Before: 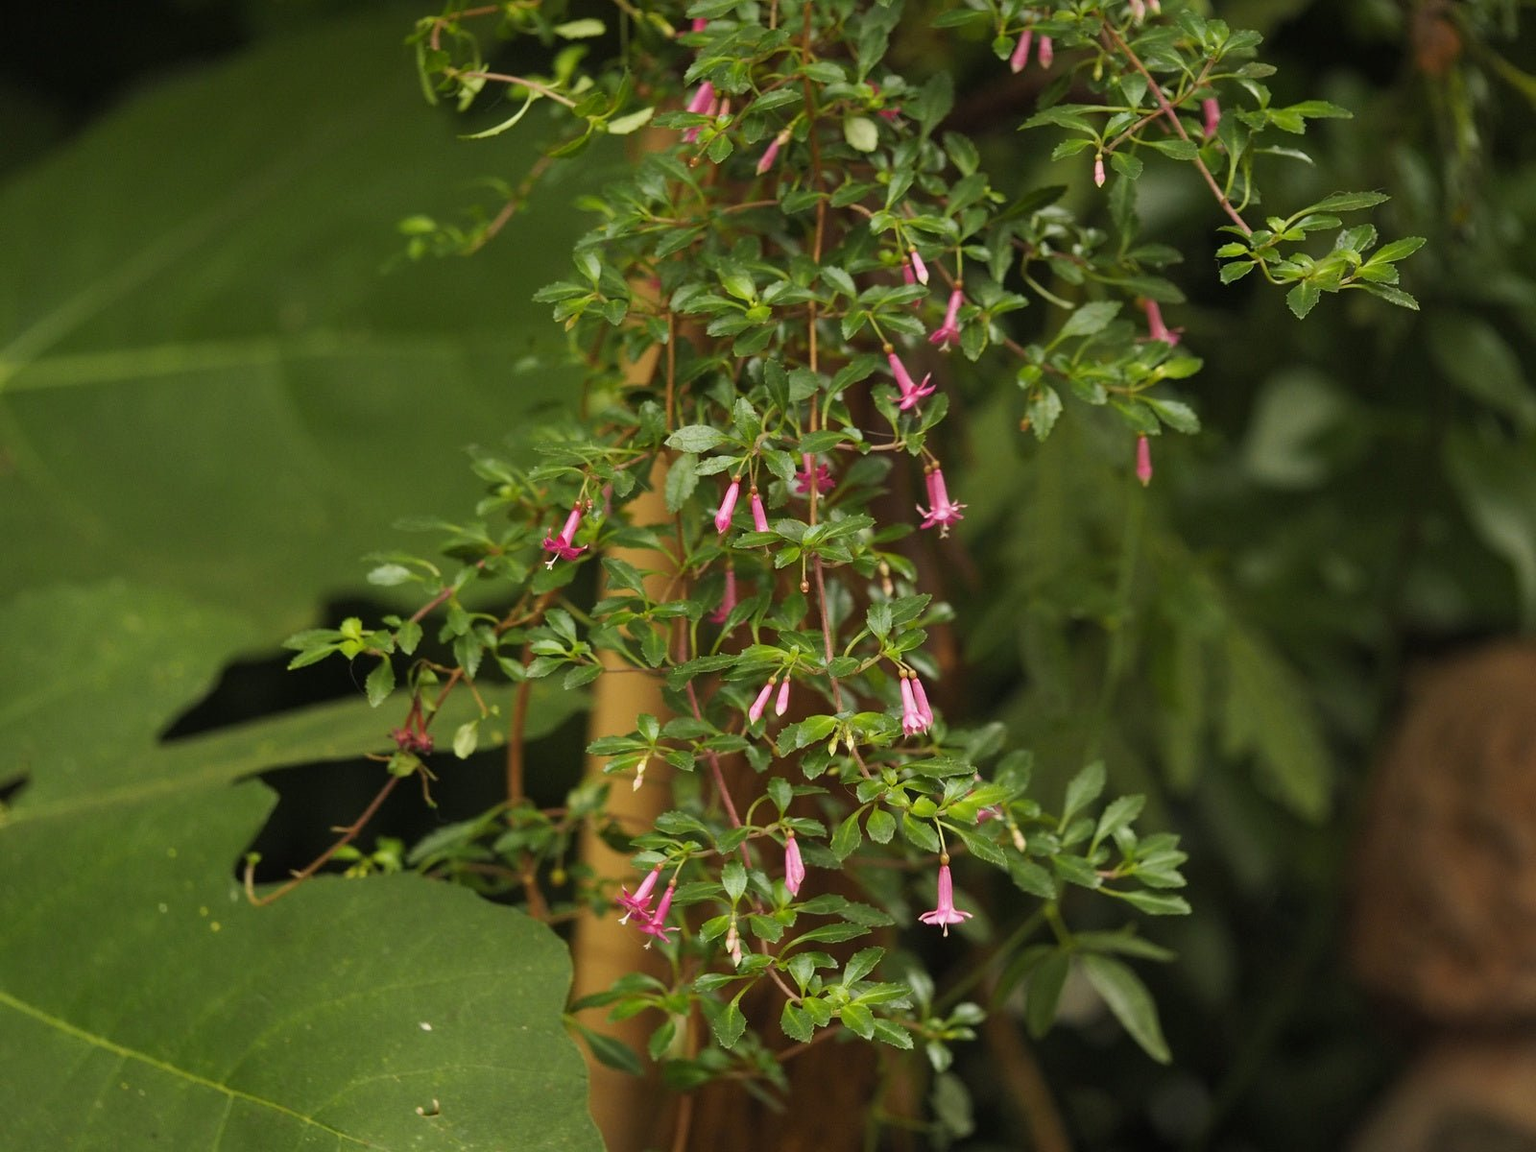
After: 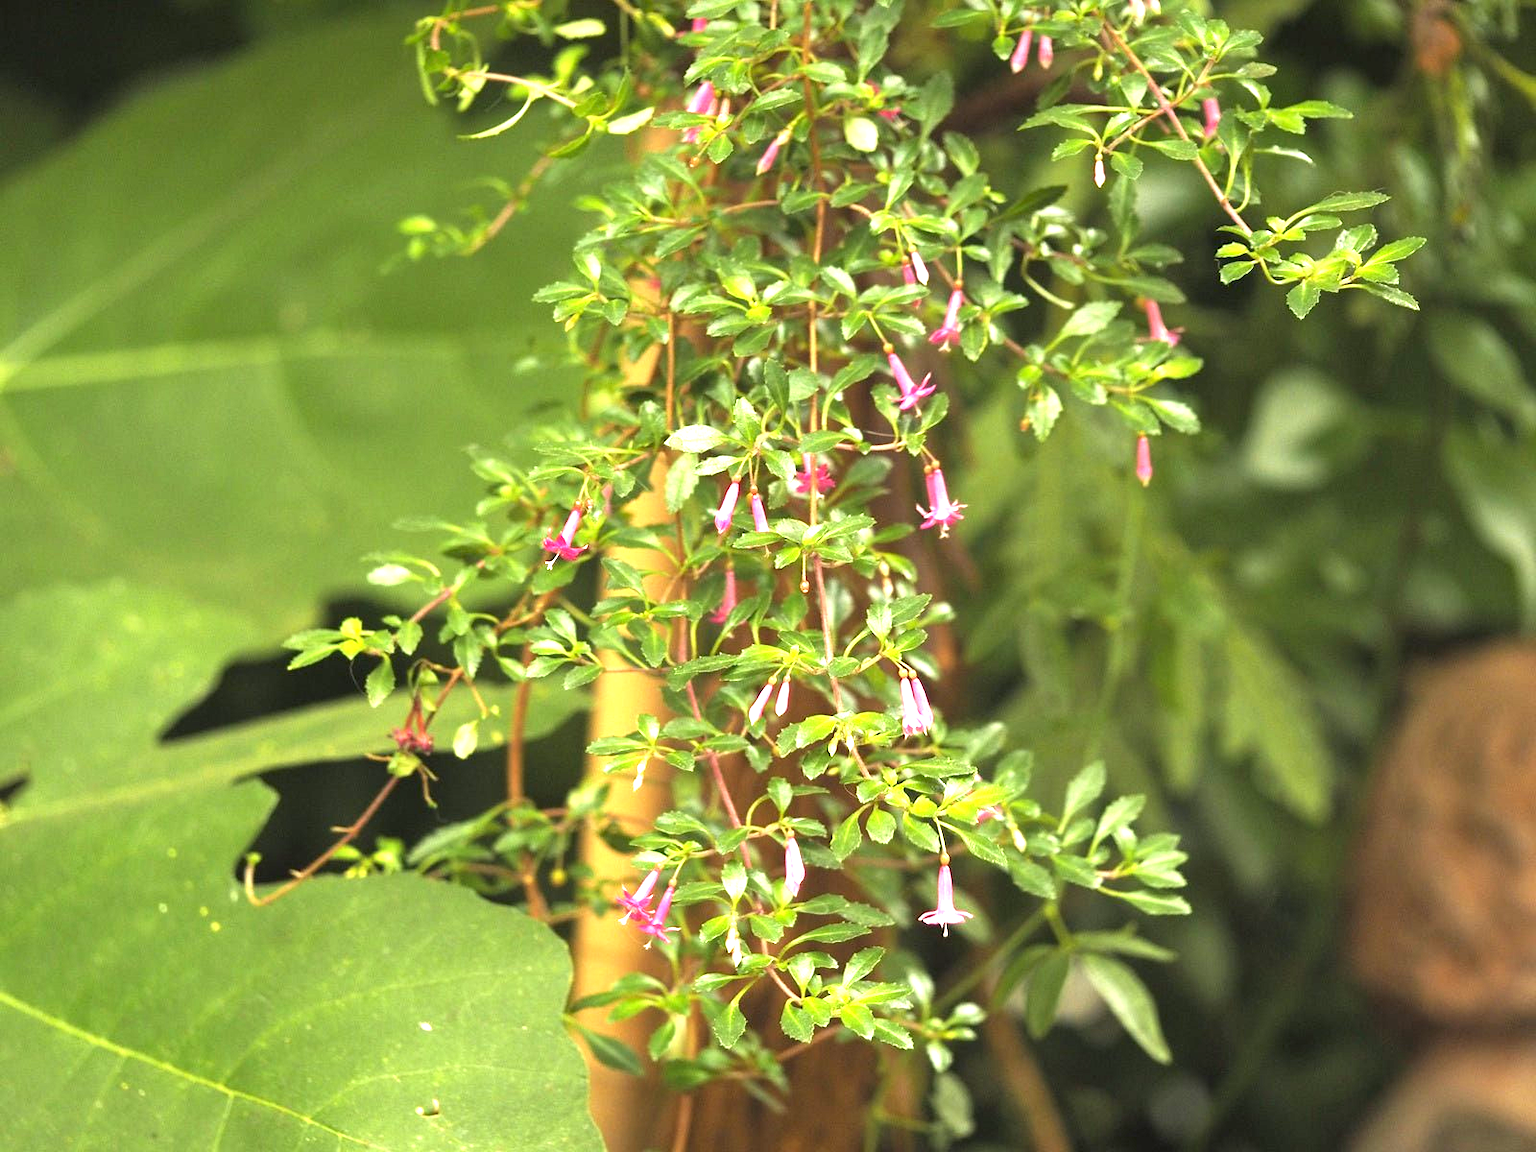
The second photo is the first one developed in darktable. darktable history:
exposure: black level correction 0, exposure 1.941 EV, compensate highlight preservation false
